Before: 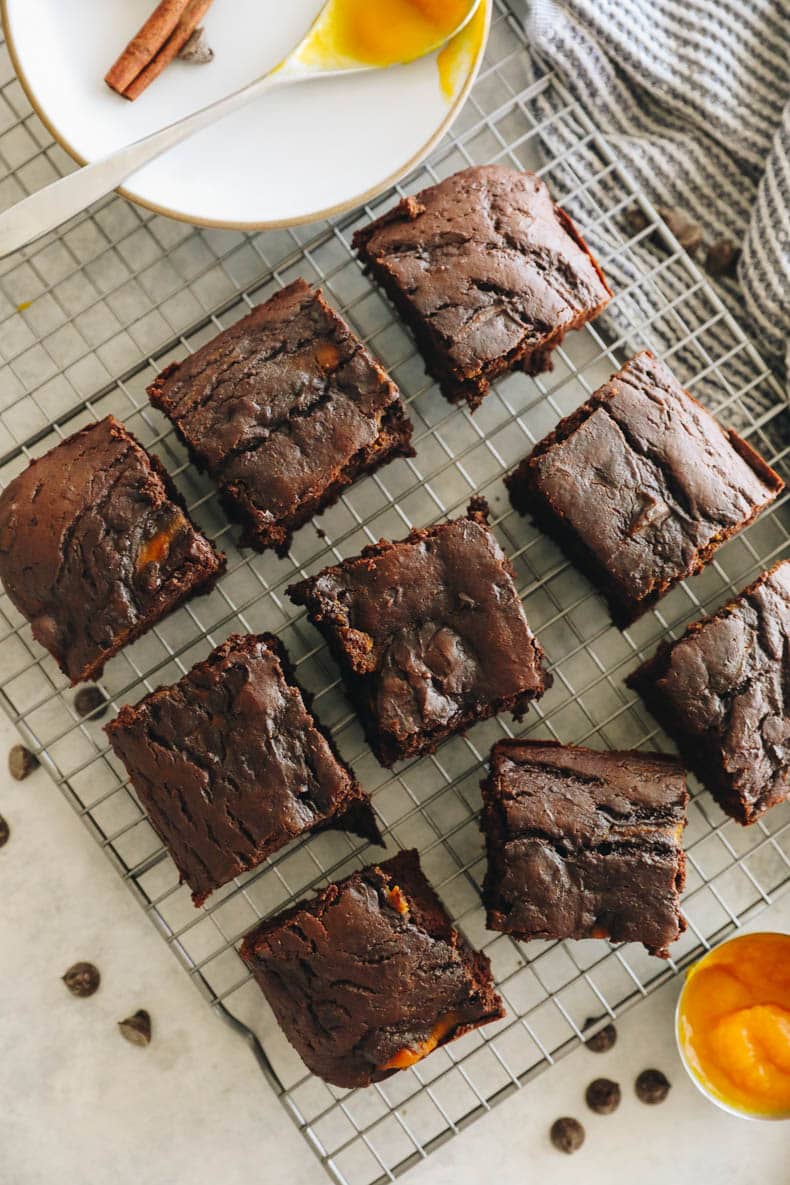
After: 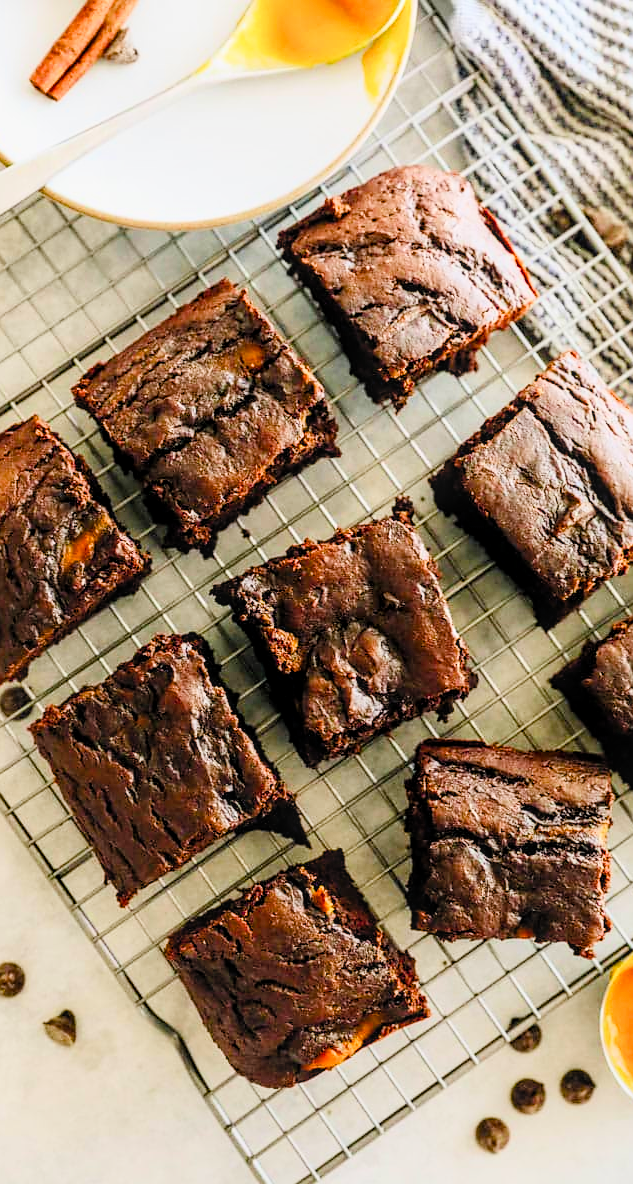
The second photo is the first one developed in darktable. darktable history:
local contrast: on, module defaults
crop and rotate: left 9.574%, right 10.276%
filmic rgb: black relative exposure -7.76 EV, white relative exposure 4.44 EV, target black luminance 0%, hardness 3.75, latitude 50.69%, contrast 1.069, highlights saturation mix 9.13%, shadows ↔ highlights balance -0.222%
exposure: exposure 0.351 EV, compensate highlight preservation false
contrast brightness saturation: contrast 0.204, brightness 0.169, saturation 0.224
sharpen: radius 1.438, amount 0.411, threshold 1.239
color balance rgb: shadows lift › hue 86.19°, perceptual saturation grading › global saturation 20%, perceptual saturation grading › highlights -49%, perceptual saturation grading › shadows 25.787%, global vibrance 39.623%
